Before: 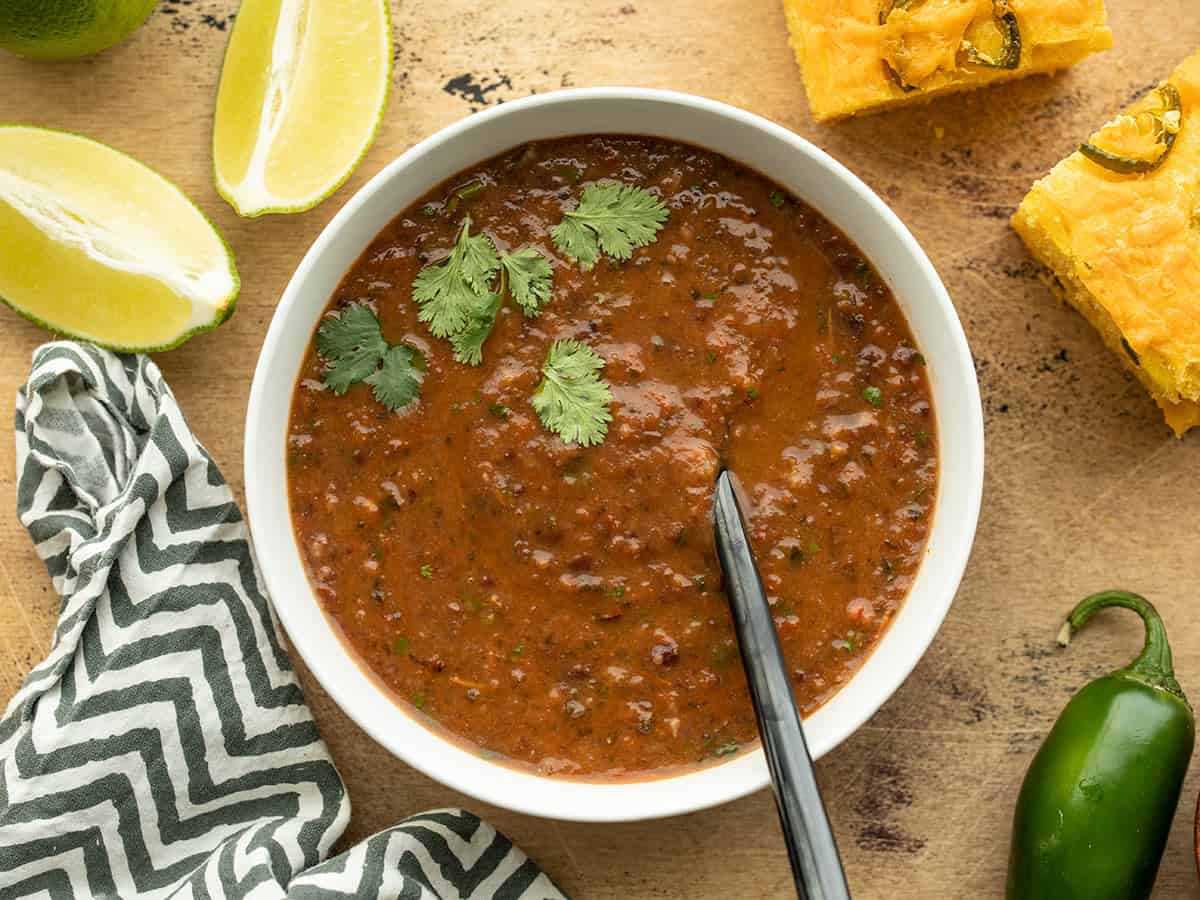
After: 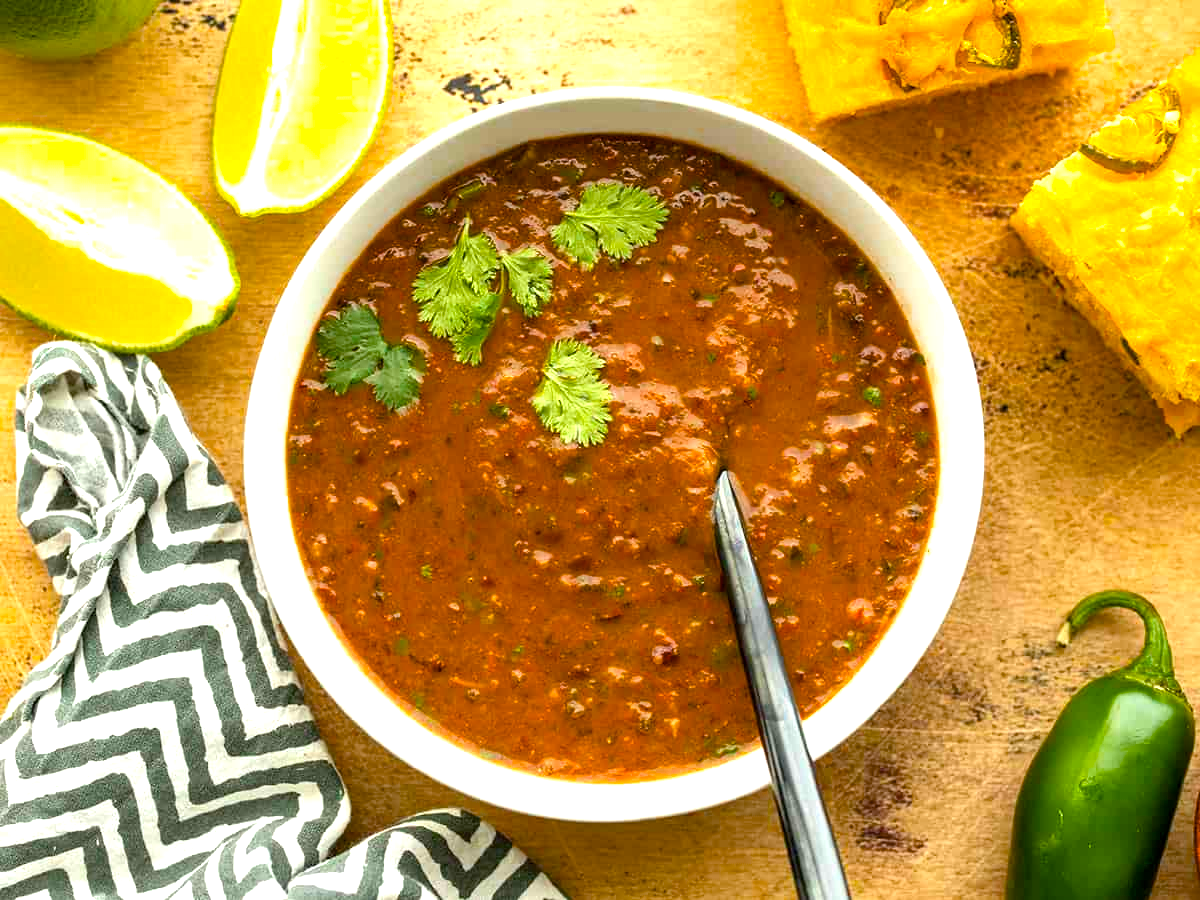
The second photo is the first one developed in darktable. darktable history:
exposure: black level correction 0.001, exposure 0.966 EV, compensate exposure bias true, compensate highlight preservation false
color balance rgb: linear chroma grading › global chroma 9.748%, perceptual saturation grading › global saturation 19.737%, global vibrance 10.186%, saturation formula JzAzBz (2021)
